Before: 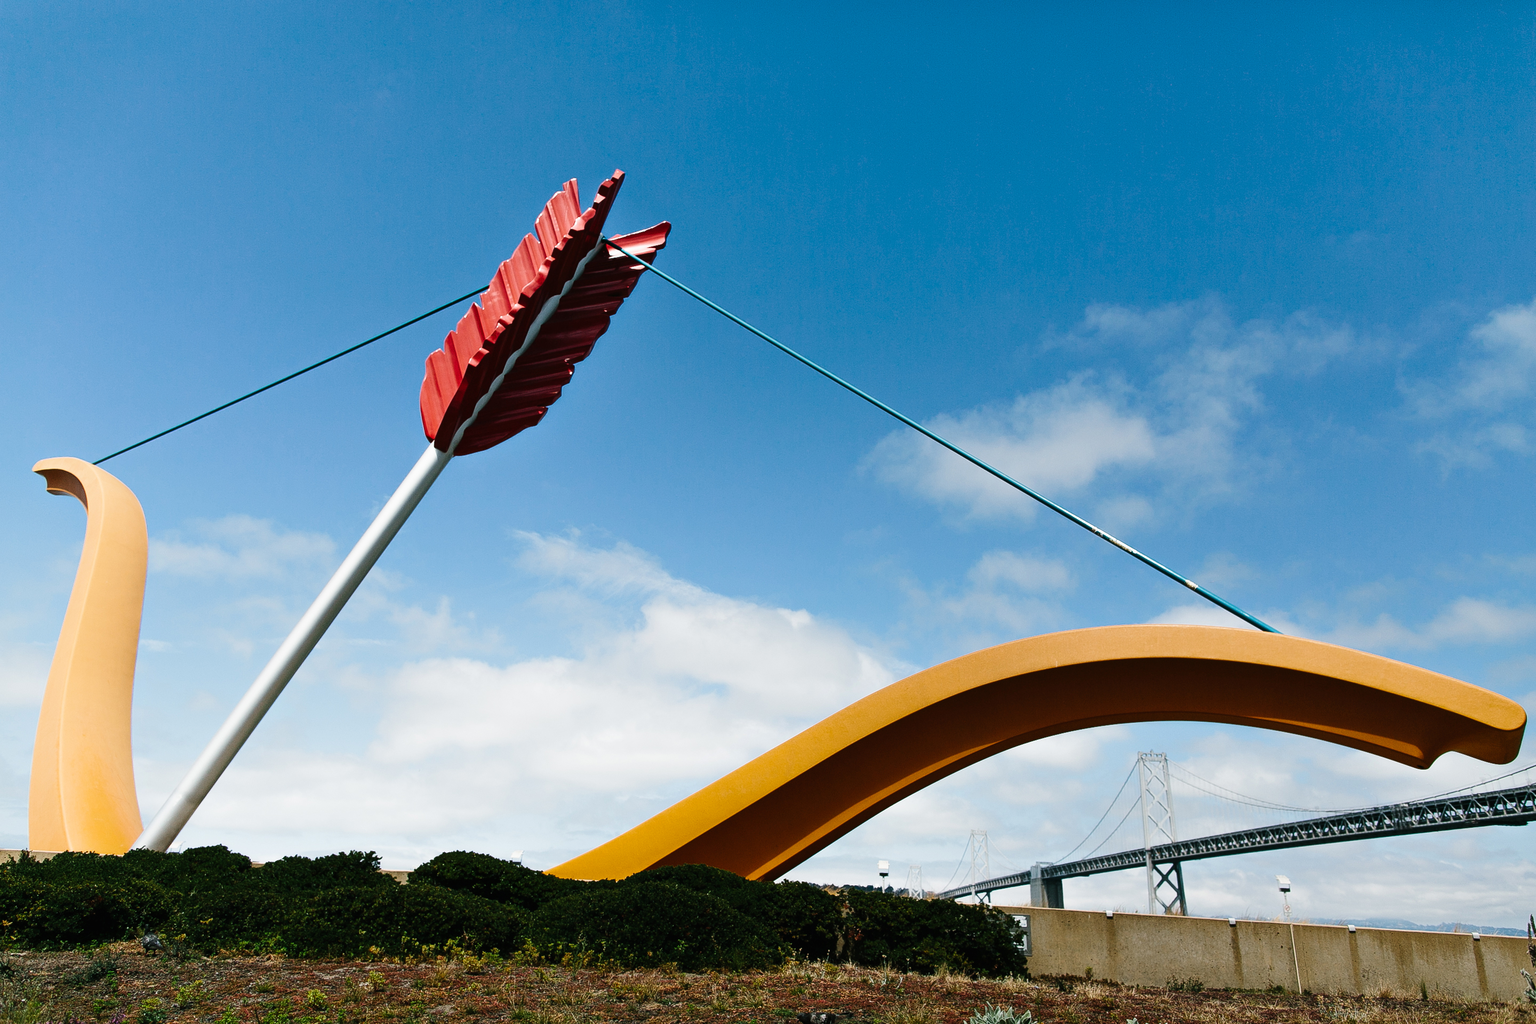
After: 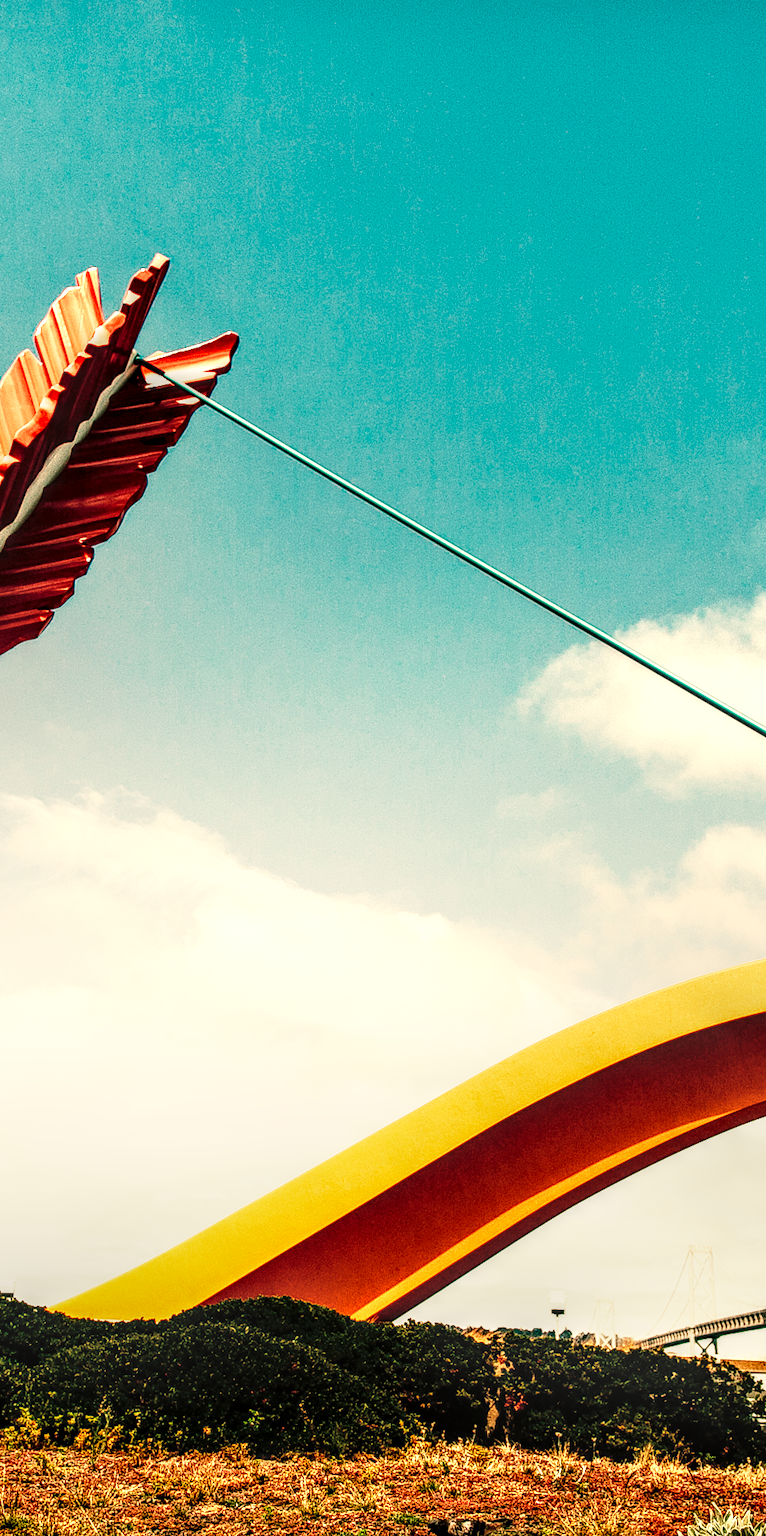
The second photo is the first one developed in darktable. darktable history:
crop: left 33.36%, right 33.36%
local contrast: highlights 0%, shadows 0%, detail 182%
white balance: red 1.467, blue 0.684
base curve: curves: ch0 [(0, 0) (0.012, 0.01) (0.073, 0.168) (0.31, 0.711) (0.645, 0.957) (1, 1)], preserve colors none
